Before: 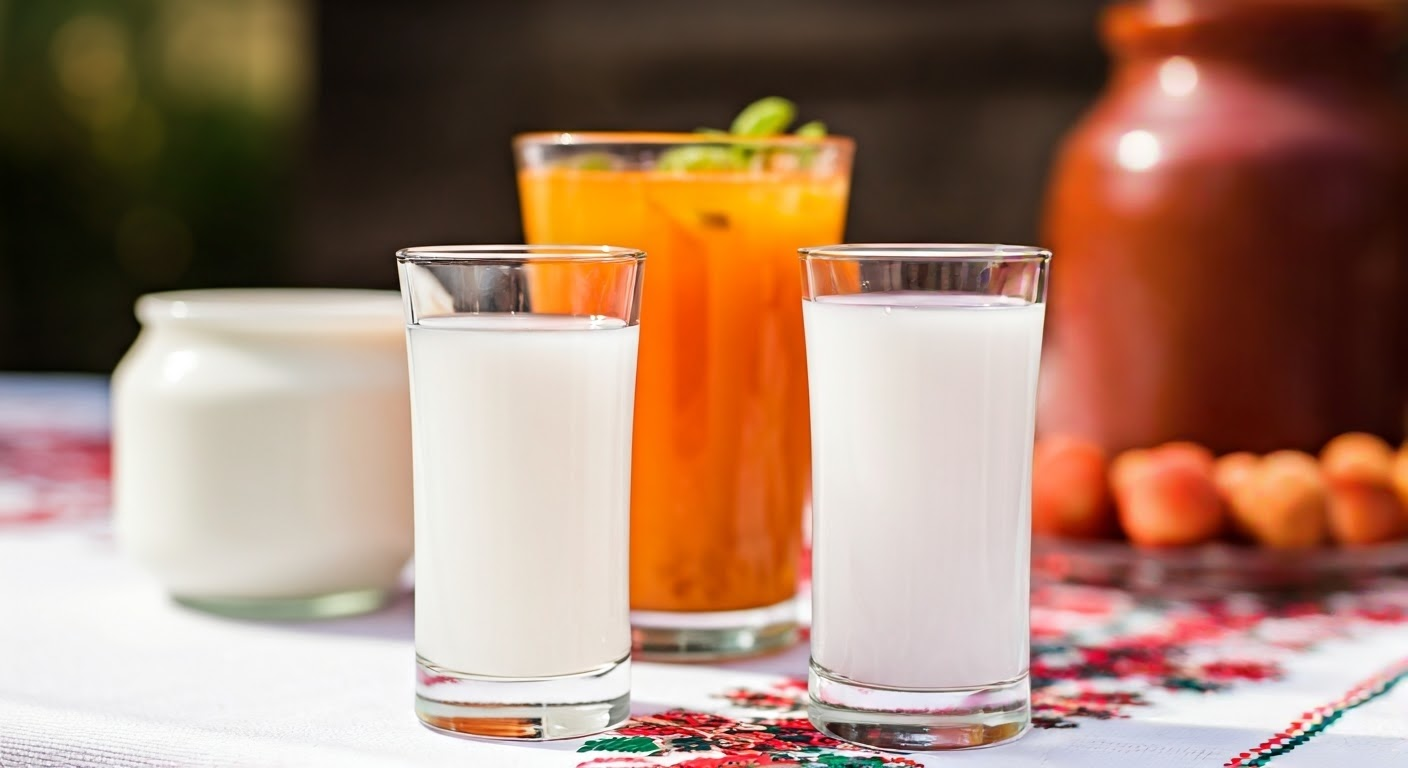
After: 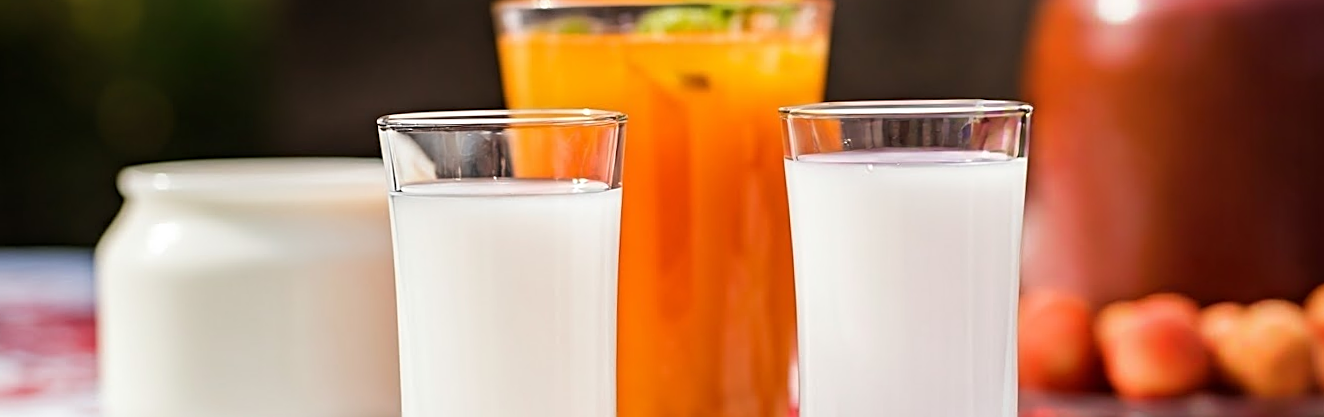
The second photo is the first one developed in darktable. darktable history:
sharpen: on, module defaults
rotate and perspective: rotation -1.17°, automatic cropping off
crop: left 1.744%, top 19.225%, right 5.069%, bottom 28.357%
